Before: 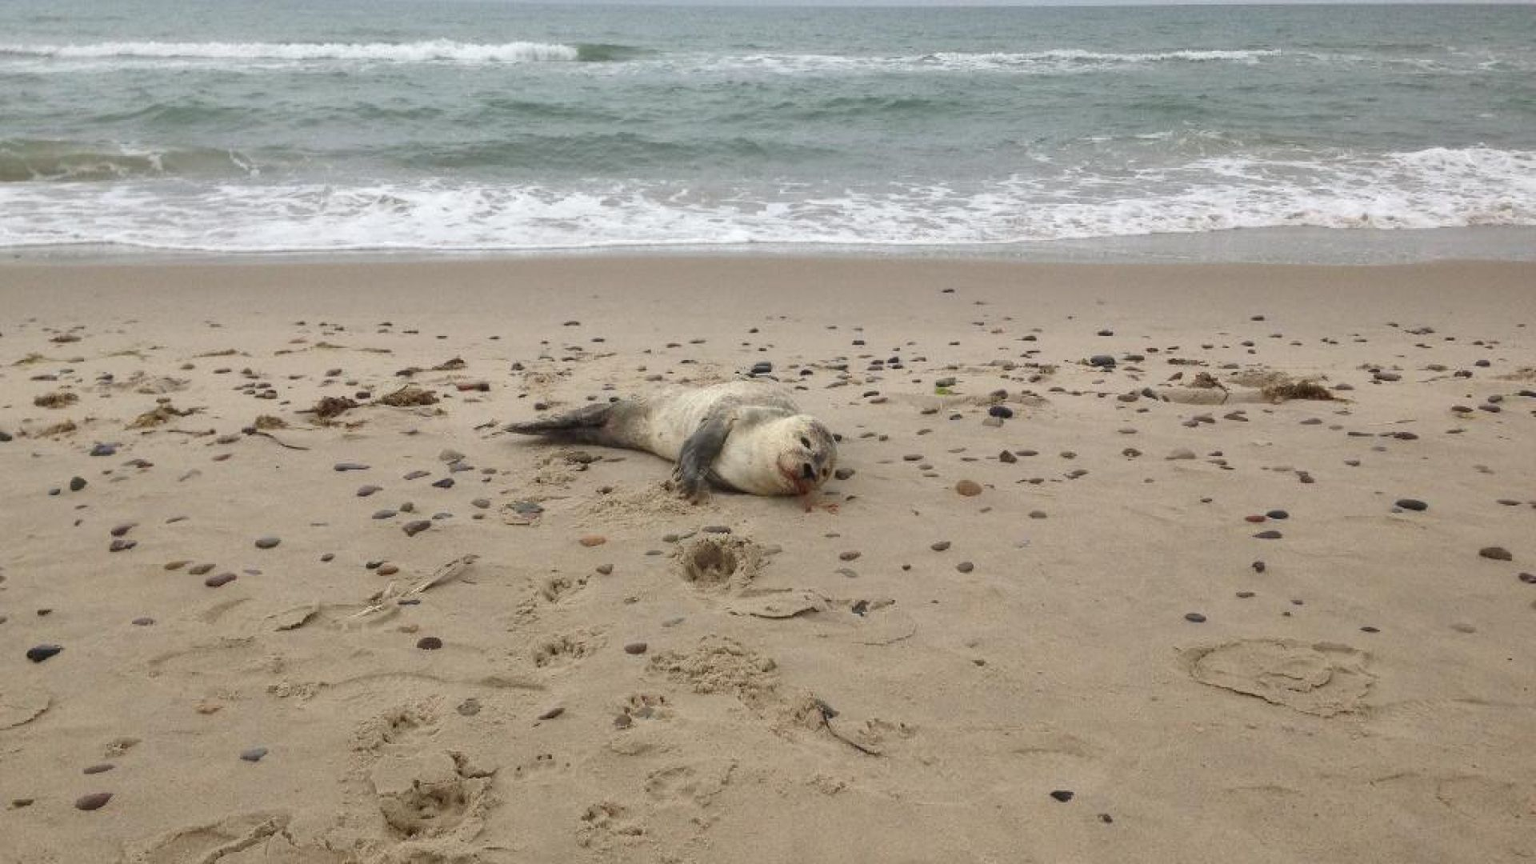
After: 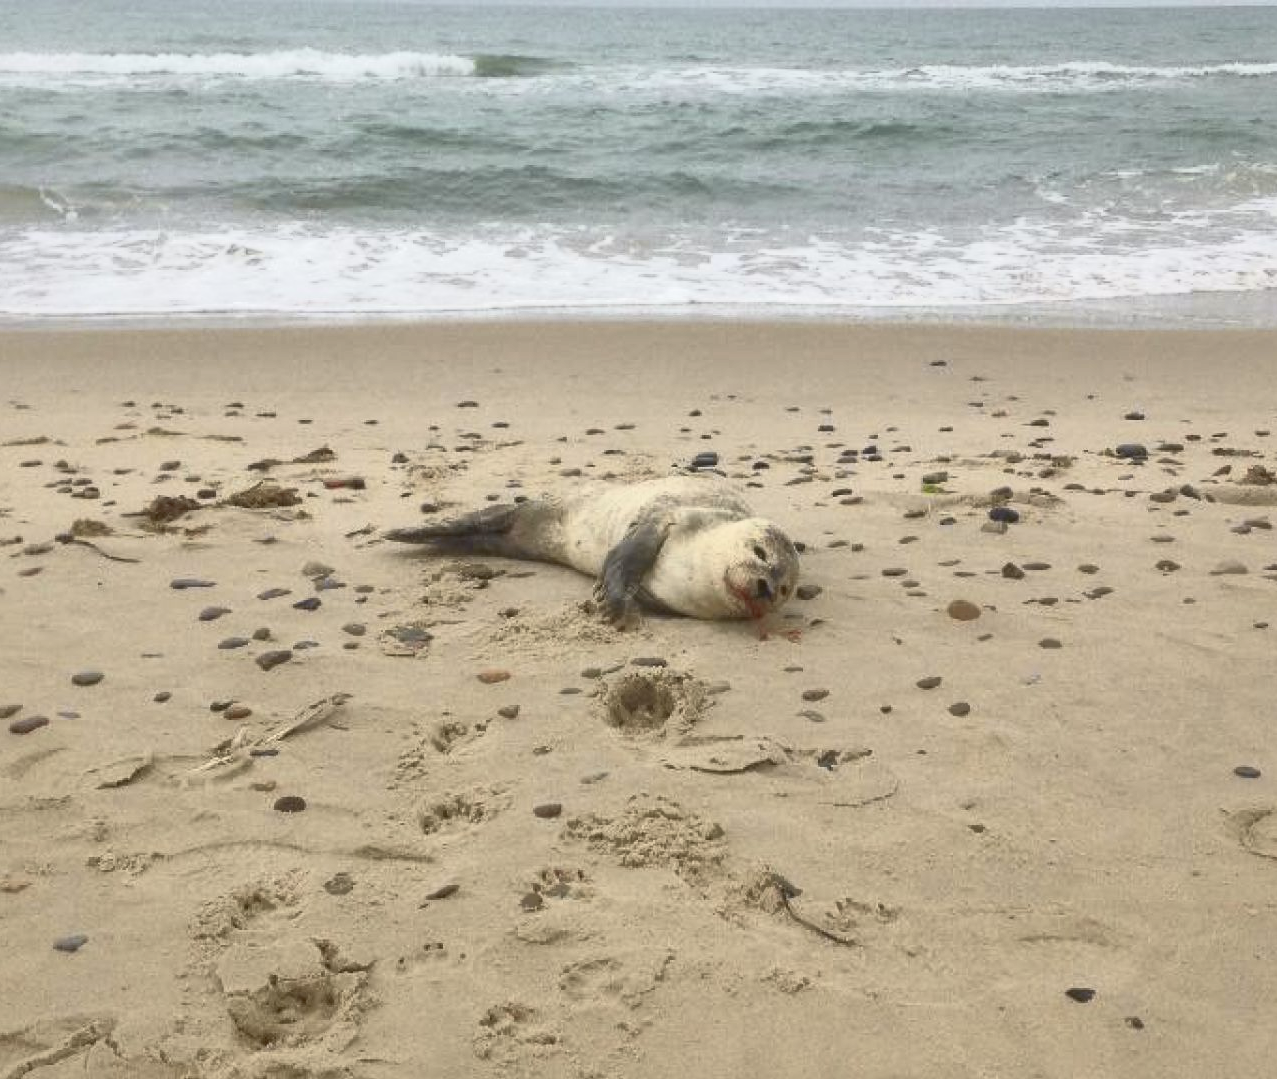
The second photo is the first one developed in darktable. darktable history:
shadows and highlights: on, module defaults
exposure: exposure 0.202 EV, compensate highlight preservation false
crop and rotate: left 12.88%, right 20.58%
tone curve: curves: ch0 [(0, 0.038) (0.193, 0.212) (0.461, 0.502) (0.629, 0.731) (0.838, 0.916) (1, 0.967)]; ch1 [(0, 0) (0.35, 0.356) (0.45, 0.453) (0.504, 0.503) (0.532, 0.524) (0.558, 0.559) (0.735, 0.762) (1, 1)]; ch2 [(0, 0) (0.281, 0.266) (0.456, 0.469) (0.5, 0.5) (0.533, 0.545) (0.606, 0.607) (0.646, 0.654) (1, 1)], color space Lab, independent channels, preserve colors none
contrast brightness saturation: contrast 0.007, saturation -0.066
